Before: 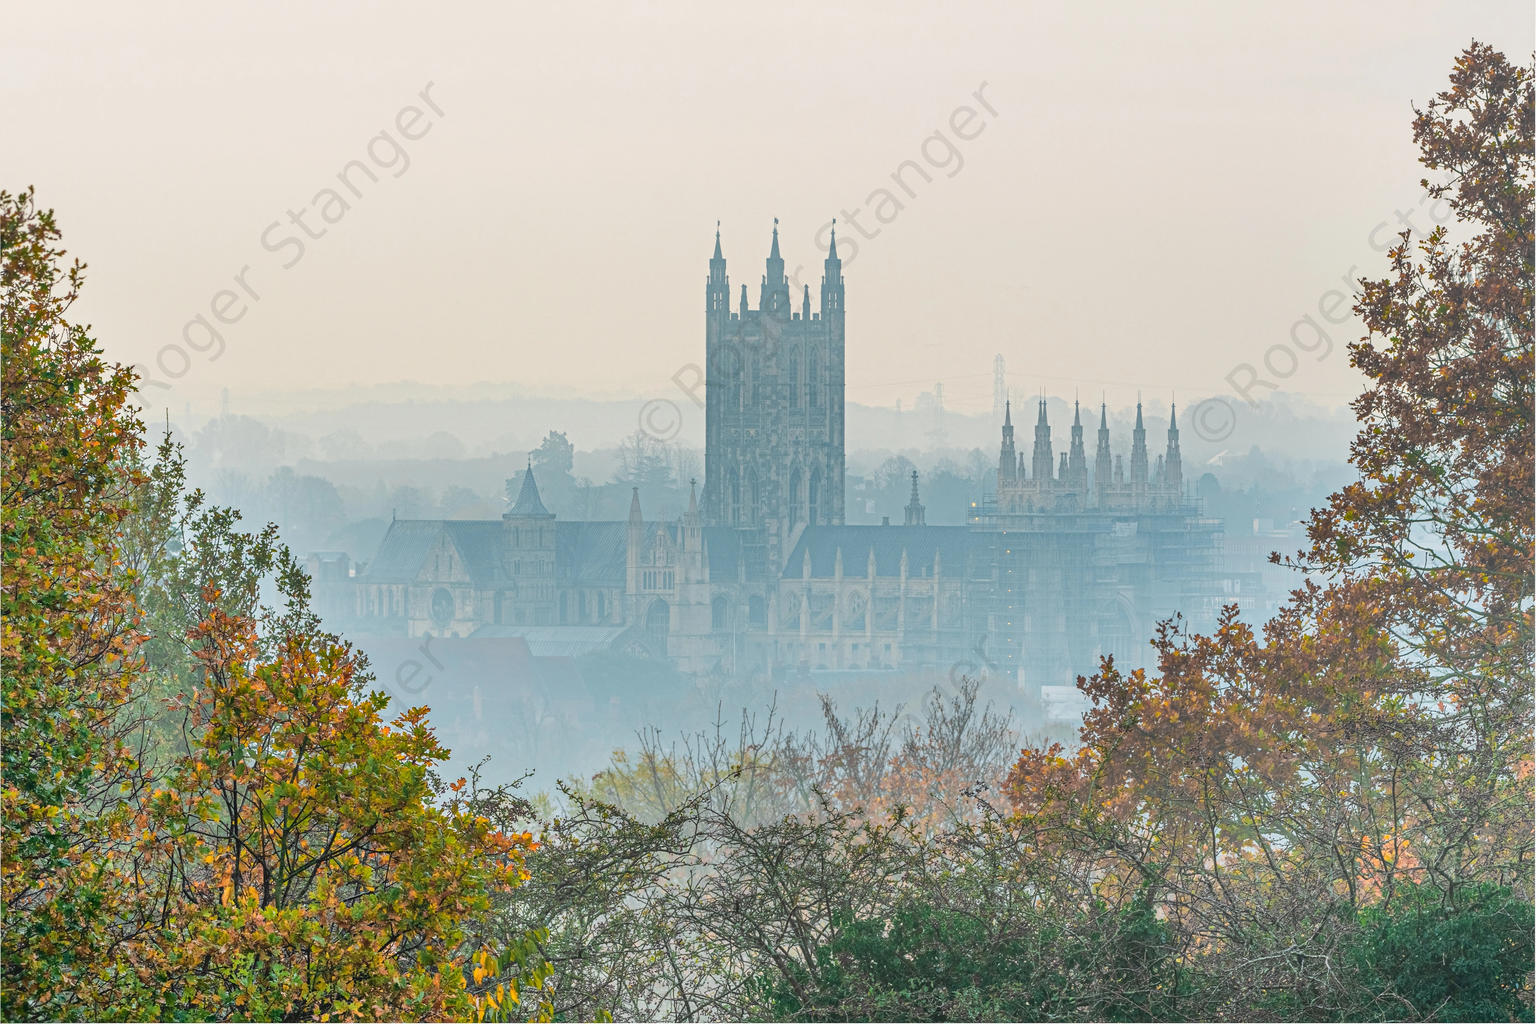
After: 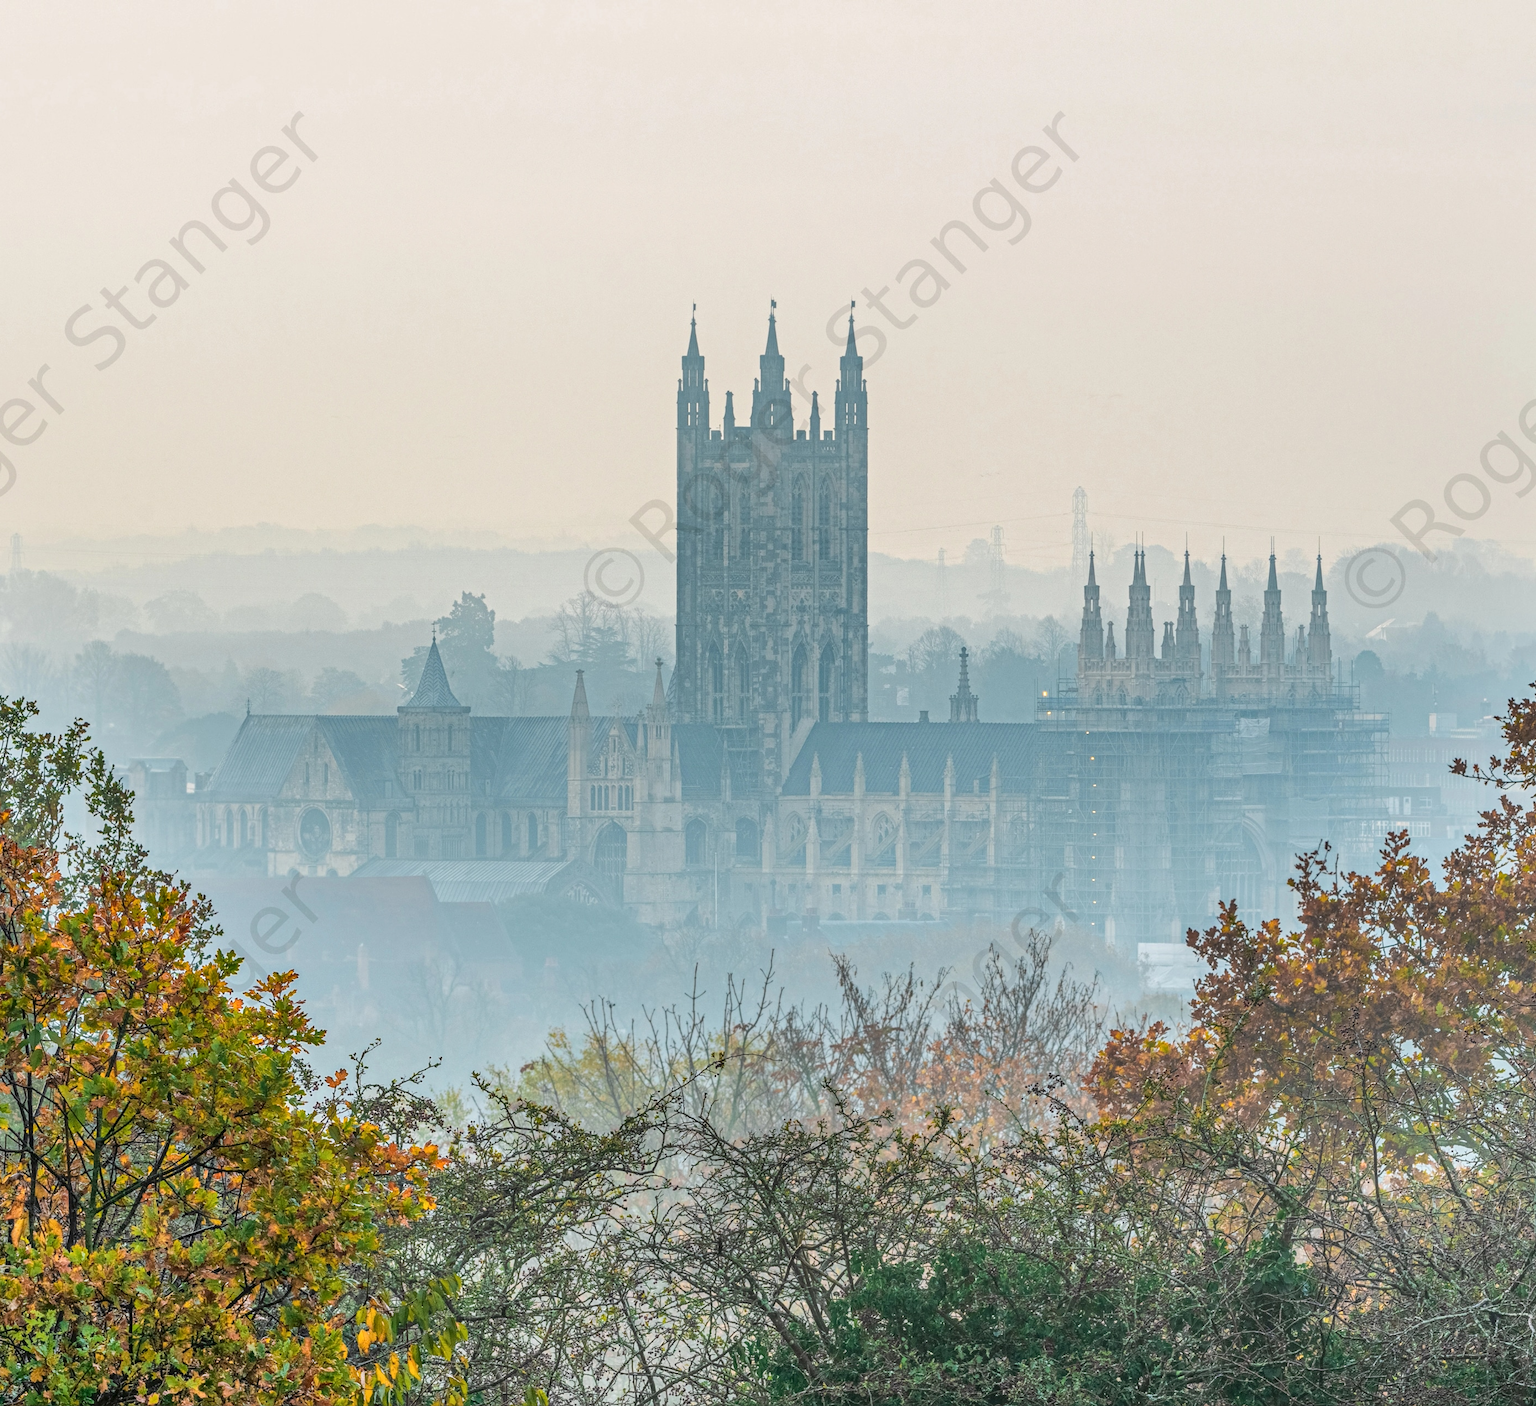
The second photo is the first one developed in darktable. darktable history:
local contrast: on, module defaults
crop: left 13.917%, right 13.308%
tone equalizer: on, module defaults
